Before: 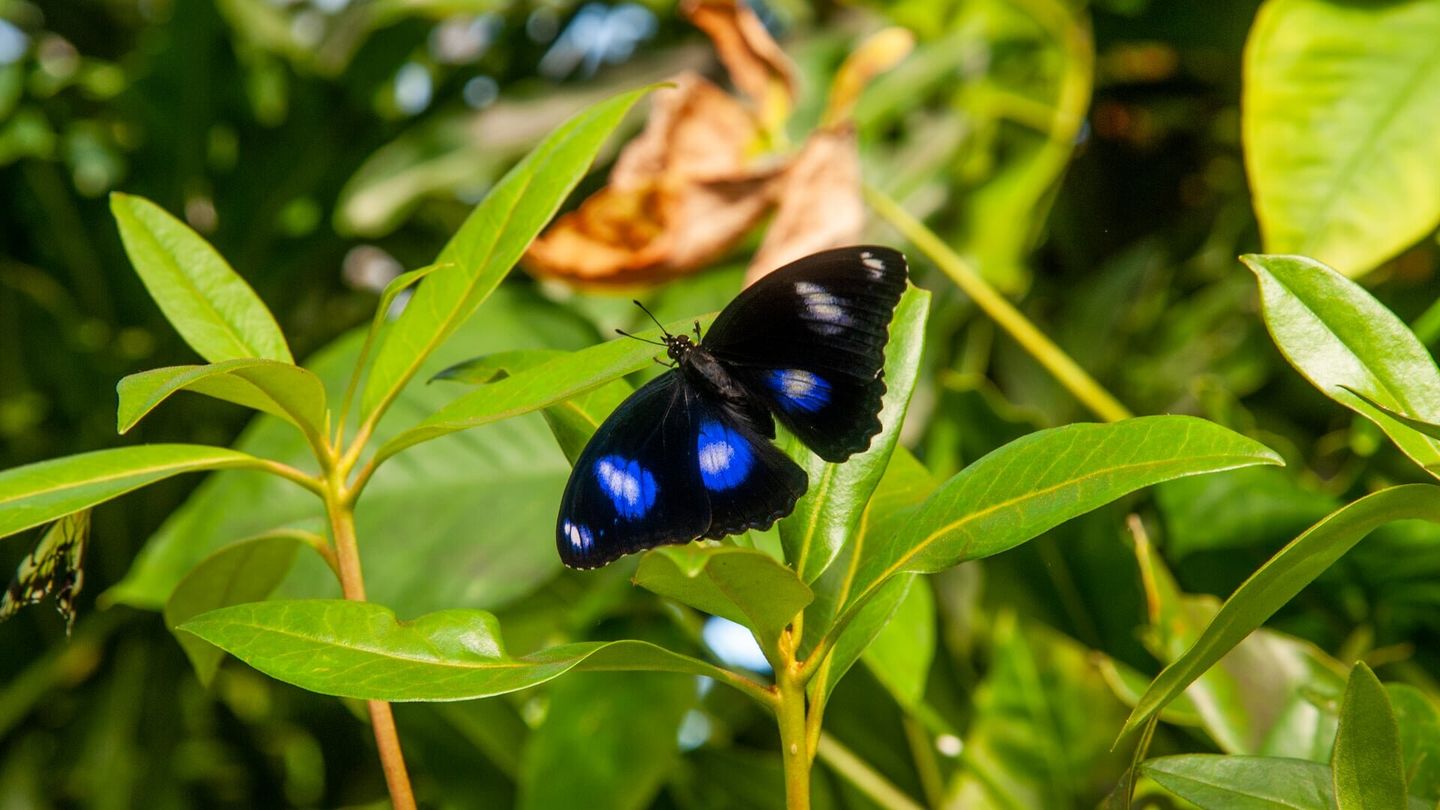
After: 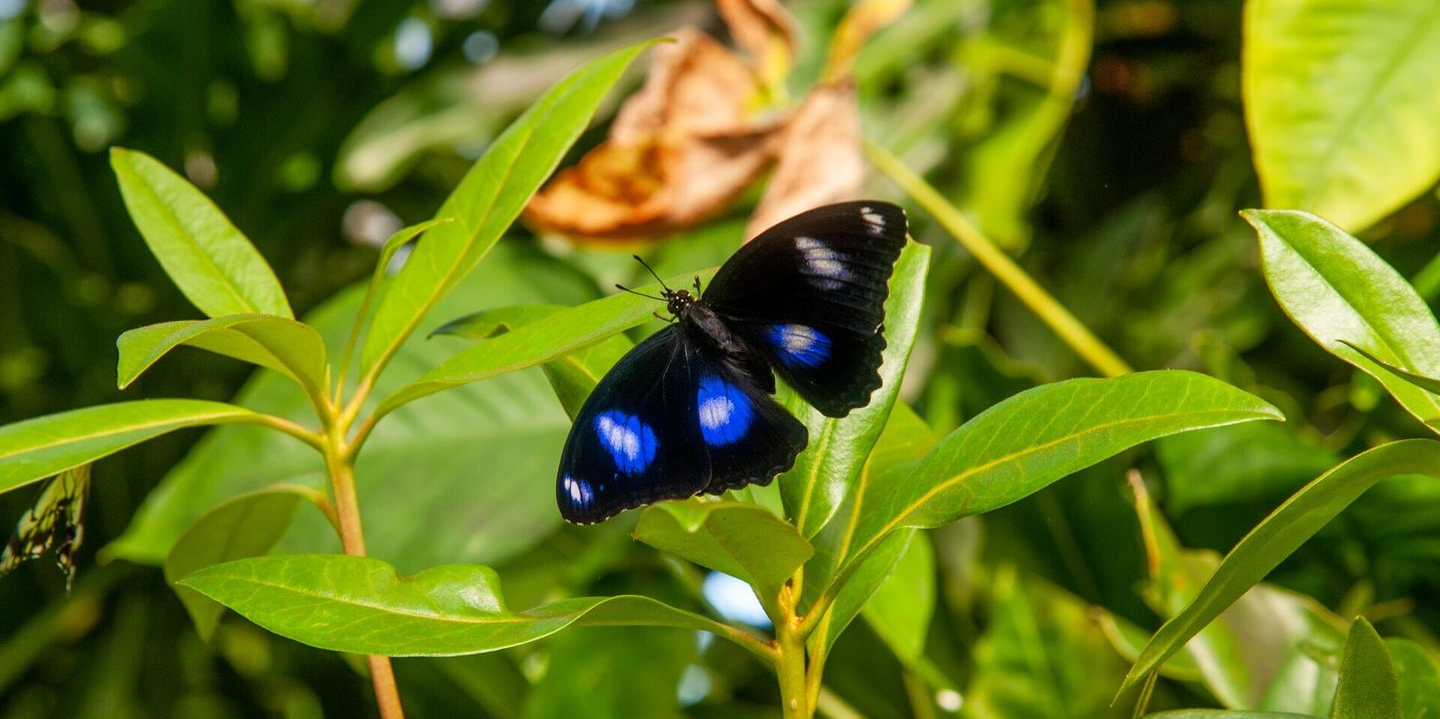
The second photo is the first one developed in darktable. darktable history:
crop and rotate: top 5.598%, bottom 5.622%
